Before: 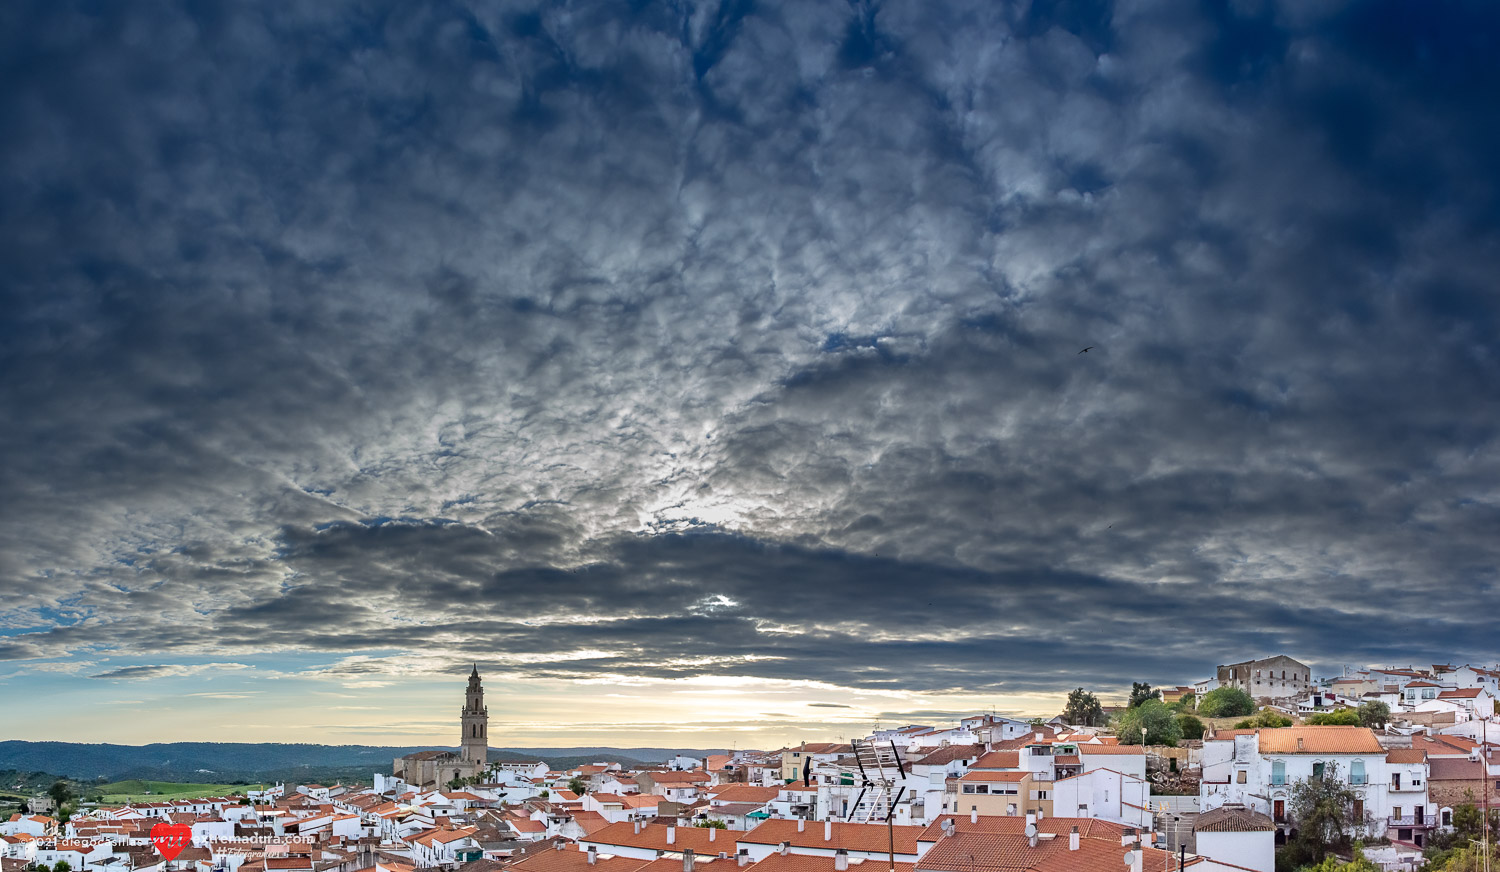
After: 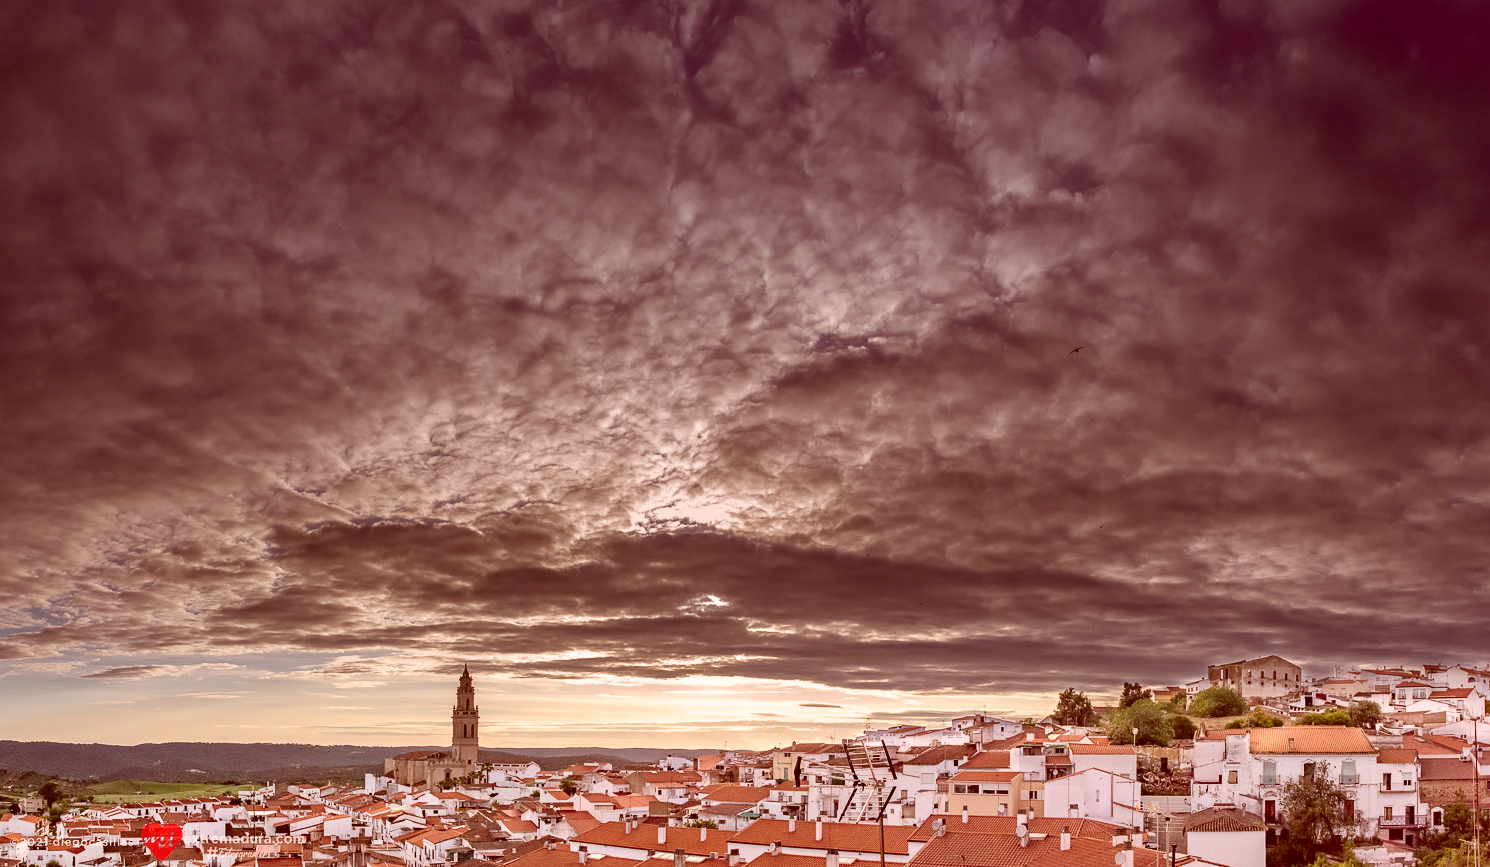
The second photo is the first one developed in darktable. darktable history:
crop and rotate: left 0.614%, top 0.179%, bottom 0.309%
color correction: highlights a* 9.03, highlights b* 8.71, shadows a* 40, shadows b* 40, saturation 0.8
